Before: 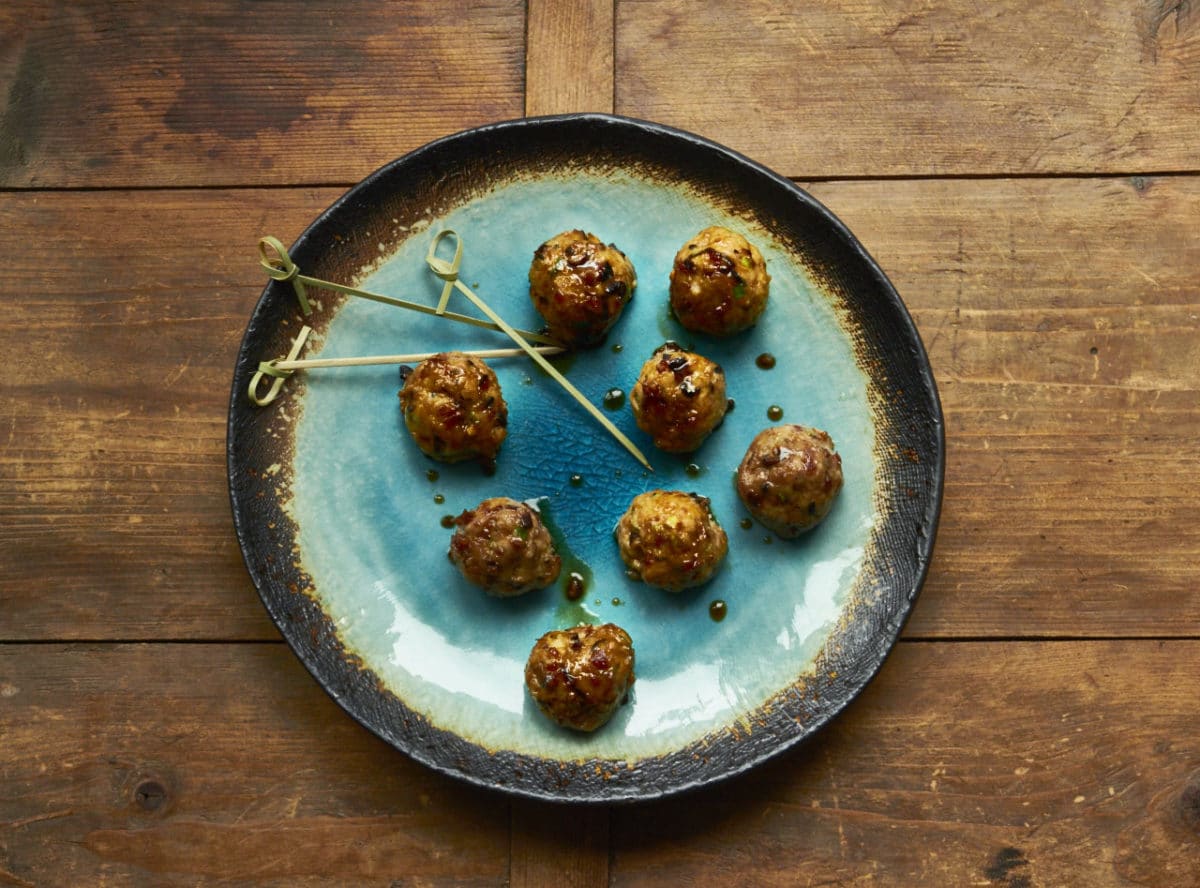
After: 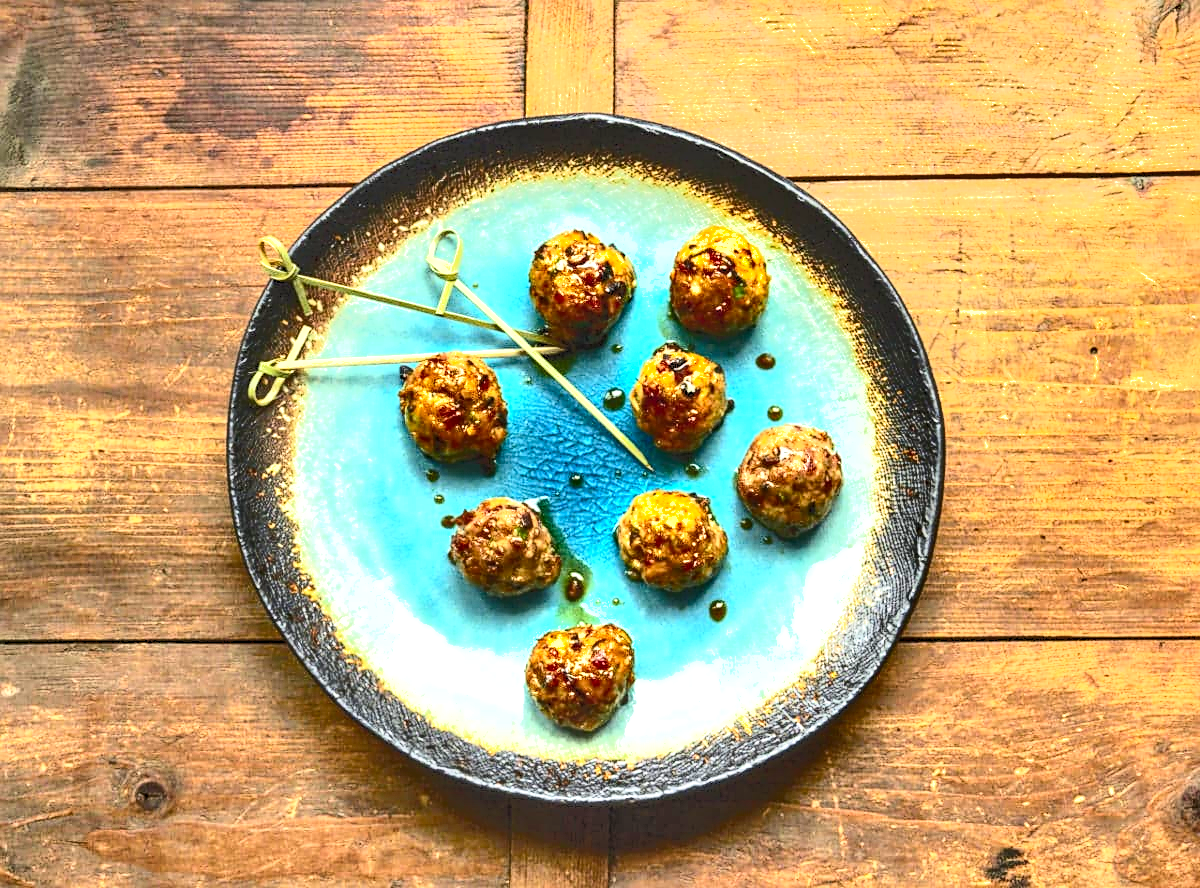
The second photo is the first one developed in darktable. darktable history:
local contrast: detail 160%
exposure: exposure 0.941 EV, compensate highlight preservation false
tone curve: curves: ch0 [(0, 0) (0.003, 0.202) (0.011, 0.205) (0.025, 0.222) (0.044, 0.258) (0.069, 0.298) (0.1, 0.321) (0.136, 0.333) (0.177, 0.38) (0.224, 0.439) (0.277, 0.51) (0.335, 0.594) (0.399, 0.675) (0.468, 0.743) (0.543, 0.805) (0.623, 0.861) (0.709, 0.905) (0.801, 0.931) (0.898, 0.941) (1, 1)], color space Lab, independent channels, preserve colors none
contrast brightness saturation: brightness -0.018, saturation 0.344
shadows and highlights: low approximation 0.01, soften with gaussian
sharpen: on, module defaults
